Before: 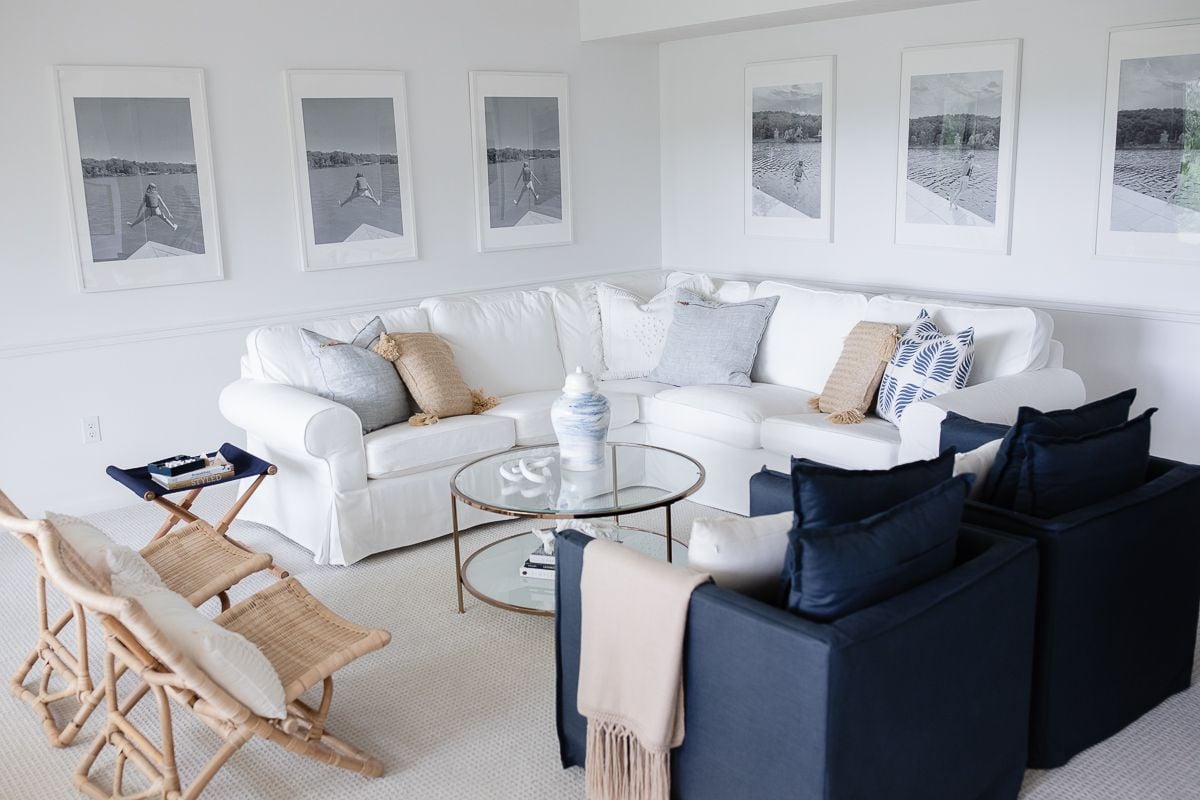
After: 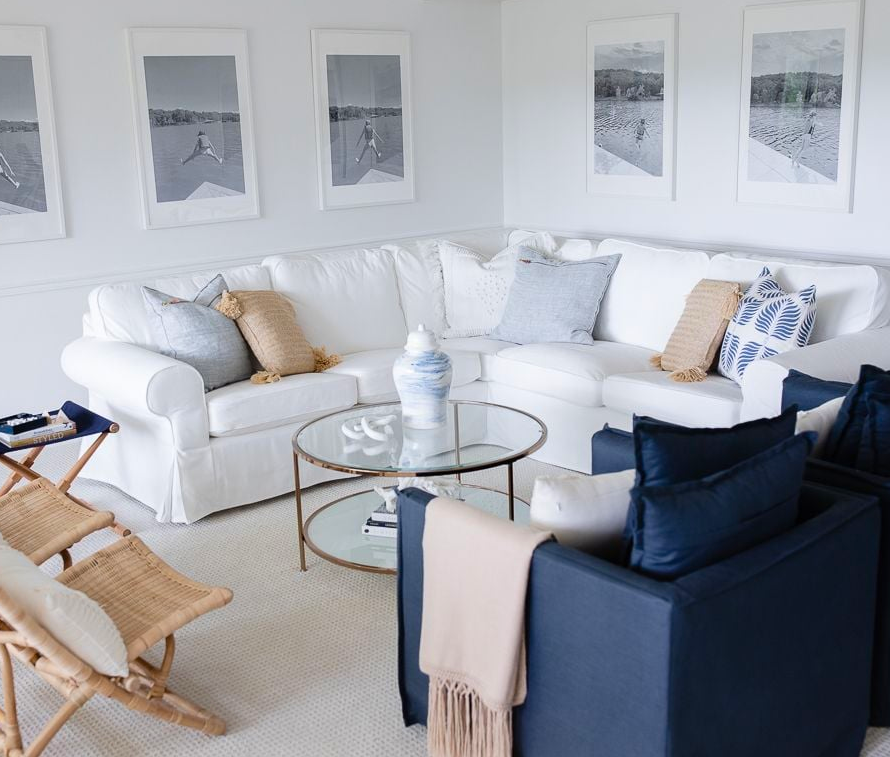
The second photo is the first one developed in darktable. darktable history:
color balance rgb: linear chroma grading › global chroma 15.656%, perceptual saturation grading › global saturation 0.308%, global vibrance 21.17%
crop and rotate: left 13.222%, top 5.359%, right 12.606%
